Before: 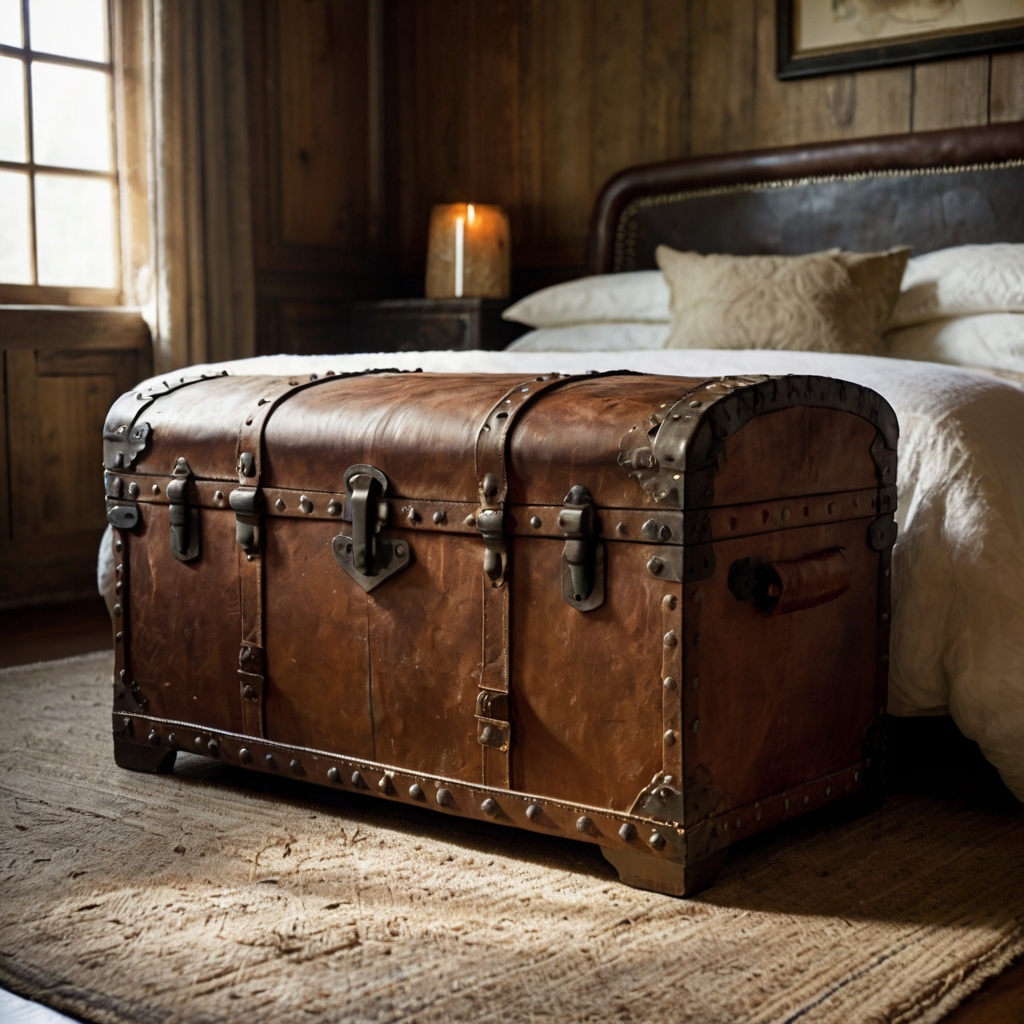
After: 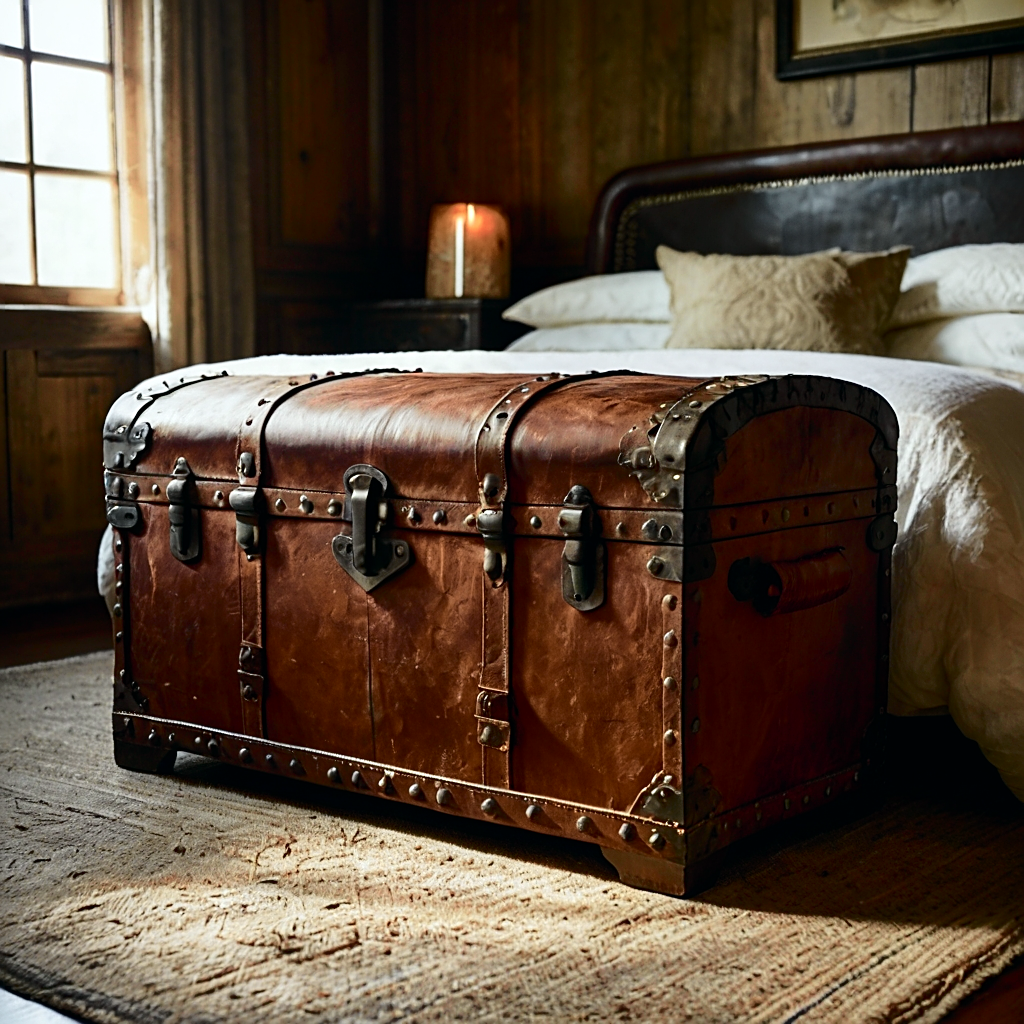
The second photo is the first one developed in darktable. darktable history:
tone curve: curves: ch0 [(0, 0) (0.081, 0.044) (0.192, 0.125) (0.283, 0.238) (0.416, 0.449) (0.495, 0.524) (0.686, 0.743) (0.826, 0.865) (0.978, 0.988)]; ch1 [(0, 0) (0.161, 0.092) (0.35, 0.33) (0.392, 0.392) (0.427, 0.426) (0.479, 0.472) (0.505, 0.497) (0.521, 0.514) (0.547, 0.568) (0.579, 0.597) (0.625, 0.627) (0.678, 0.733) (1, 1)]; ch2 [(0, 0) (0.346, 0.362) (0.404, 0.427) (0.502, 0.495) (0.531, 0.523) (0.549, 0.554) (0.582, 0.596) (0.629, 0.642) (0.717, 0.678) (1, 1)], color space Lab, independent channels, preserve colors none
sharpen: on, module defaults
